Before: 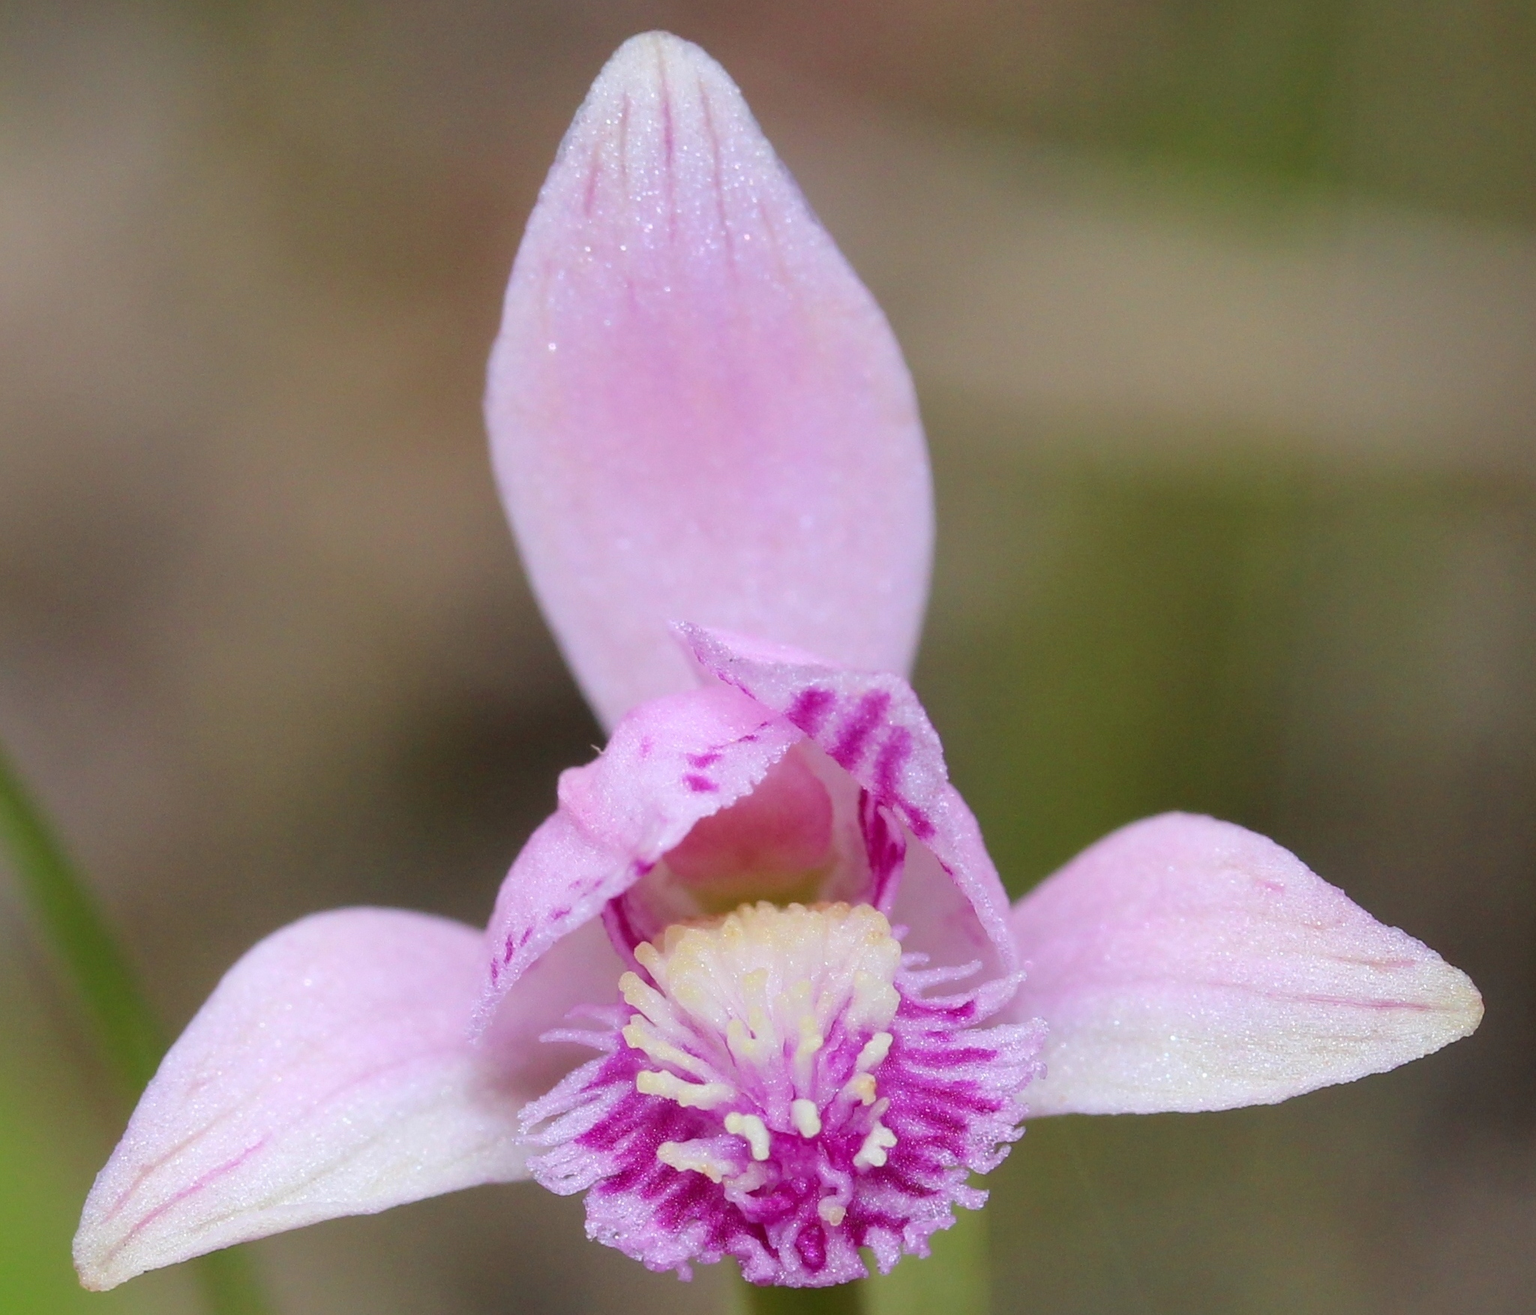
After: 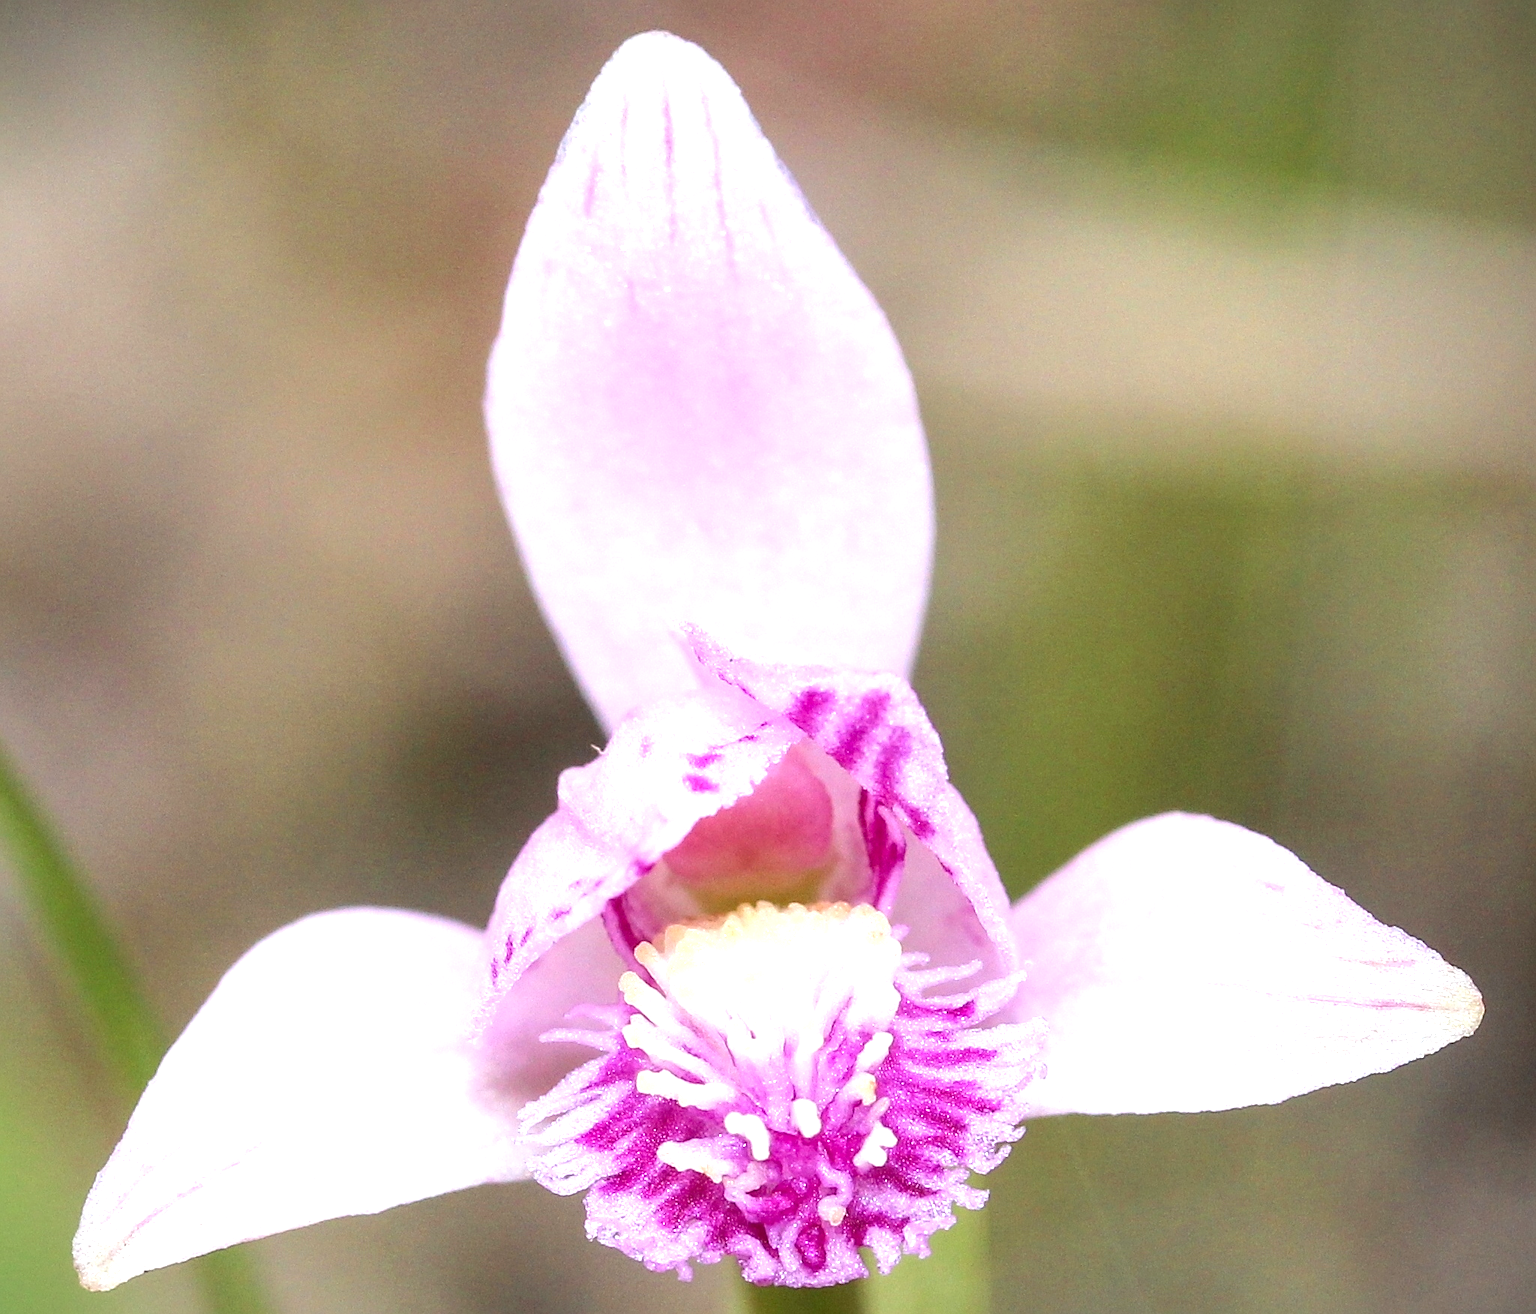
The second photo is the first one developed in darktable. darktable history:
local contrast: on, module defaults
sharpen: on, module defaults
exposure: exposure 1 EV, compensate highlight preservation false
vignetting: fall-off start 97.35%, fall-off radius 78.36%, center (0, 0.005), width/height ratio 1.109, dithering 8-bit output
